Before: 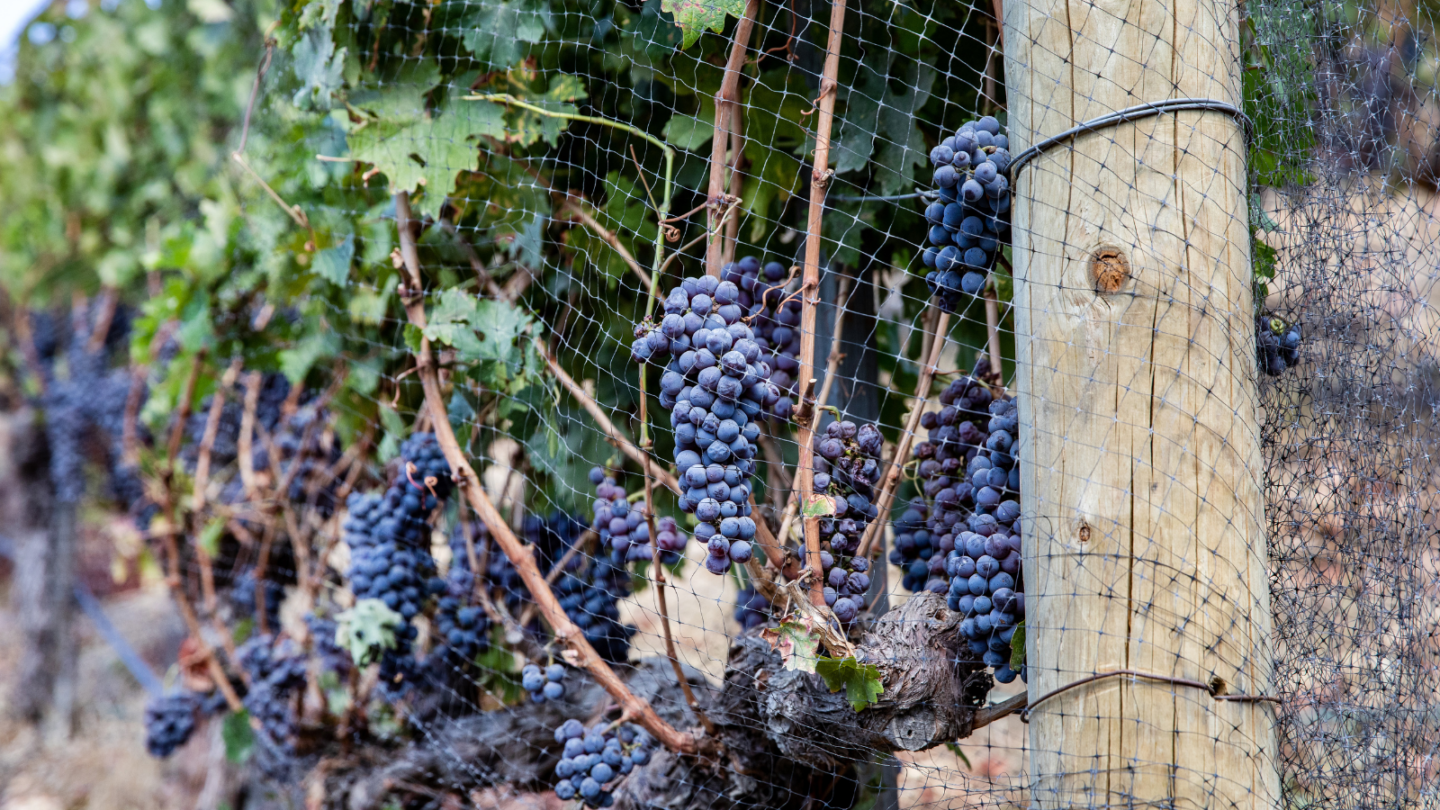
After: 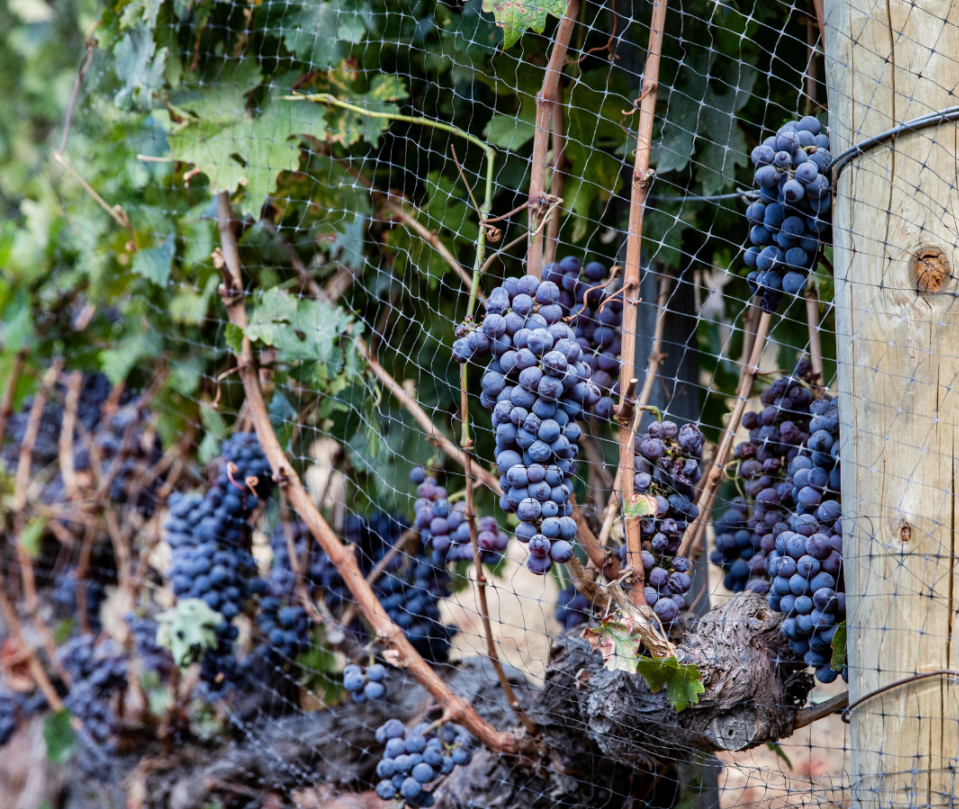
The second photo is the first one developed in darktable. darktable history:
crop and rotate: left 12.444%, right 20.935%
tone equalizer: edges refinement/feathering 500, mask exposure compensation -1.57 EV, preserve details no
